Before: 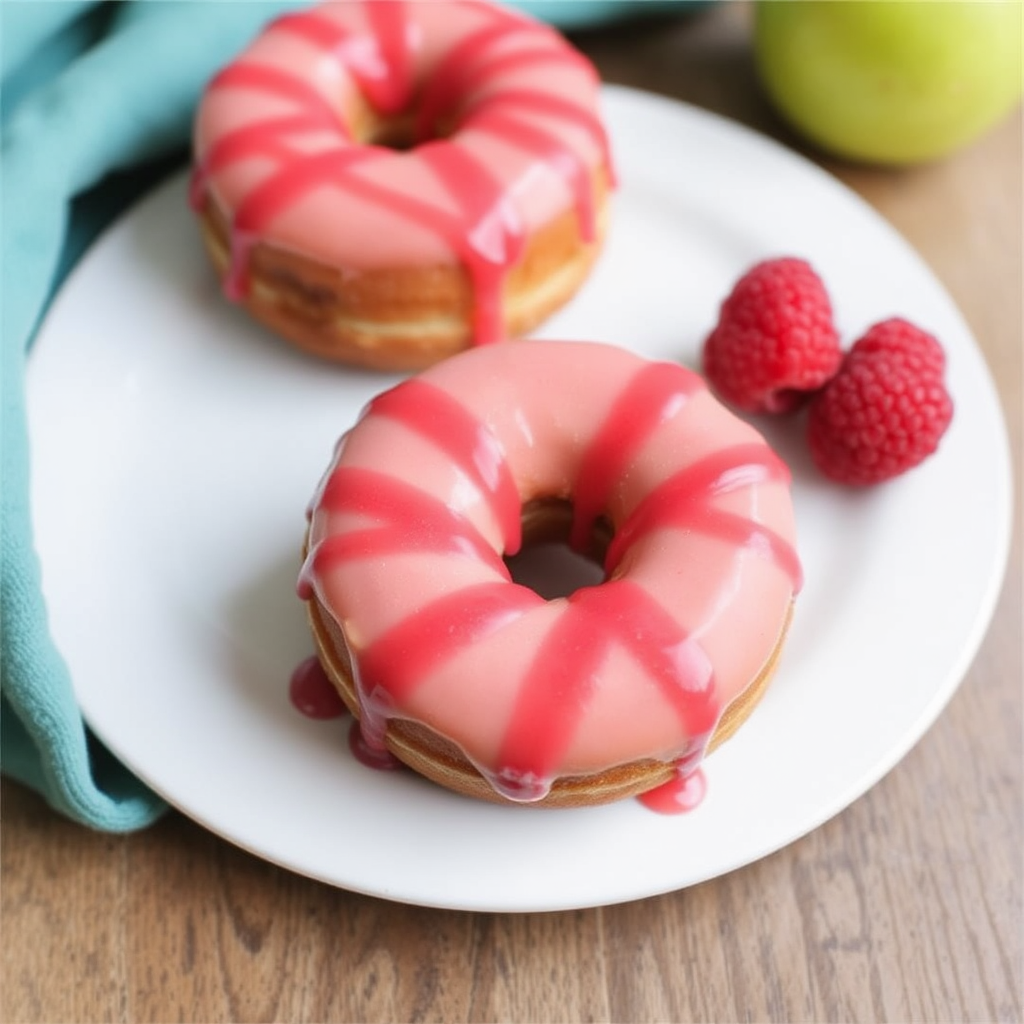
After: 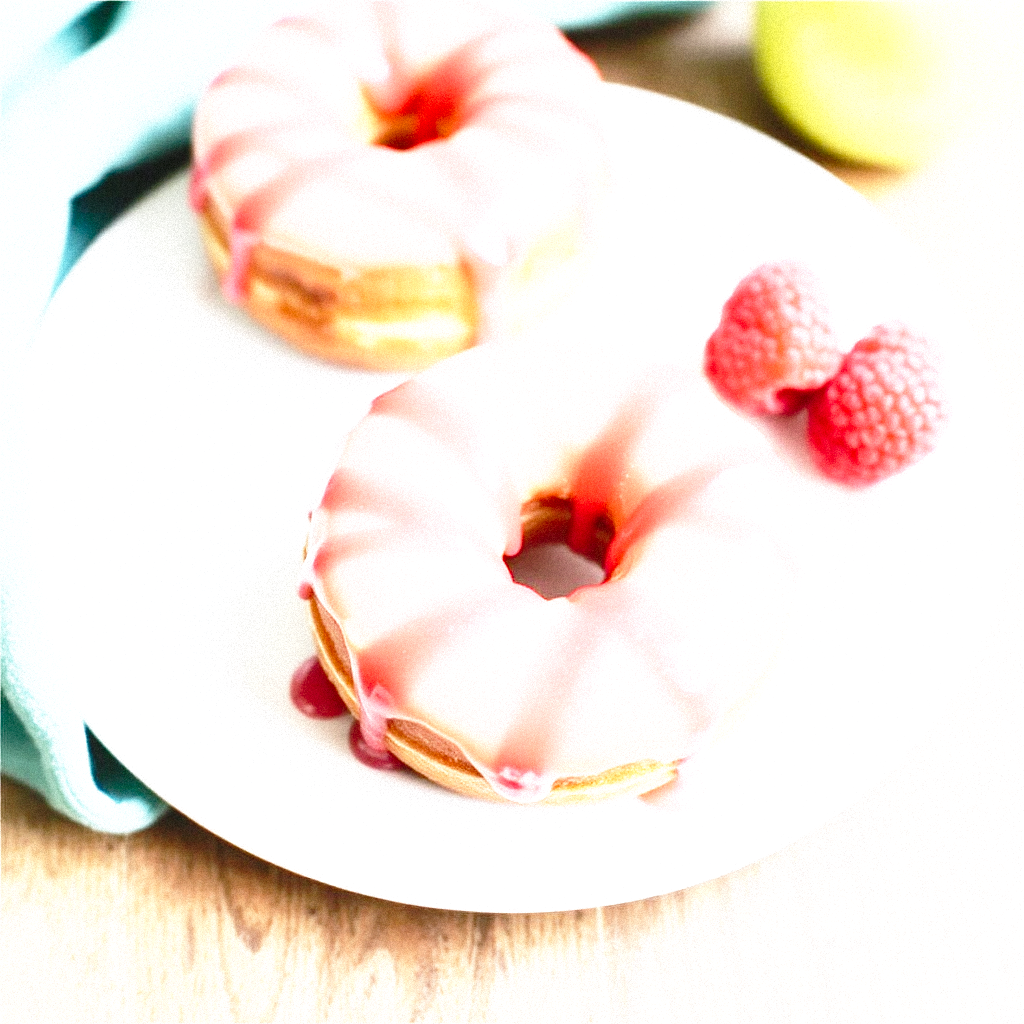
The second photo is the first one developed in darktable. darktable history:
shadows and highlights: shadows 52.34, highlights -28.23, soften with gaussian
grain: mid-tones bias 0%
exposure: black level correction 0, exposure 2.088 EV, compensate exposure bias true, compensate highlight preservation false
base curve: curves: ch0 [(0, 0) (0.036, 0.037) (0.121, 0.228) (0.46, 0.76) (0.859, 0.983) (1, 1)], preserve colors none
